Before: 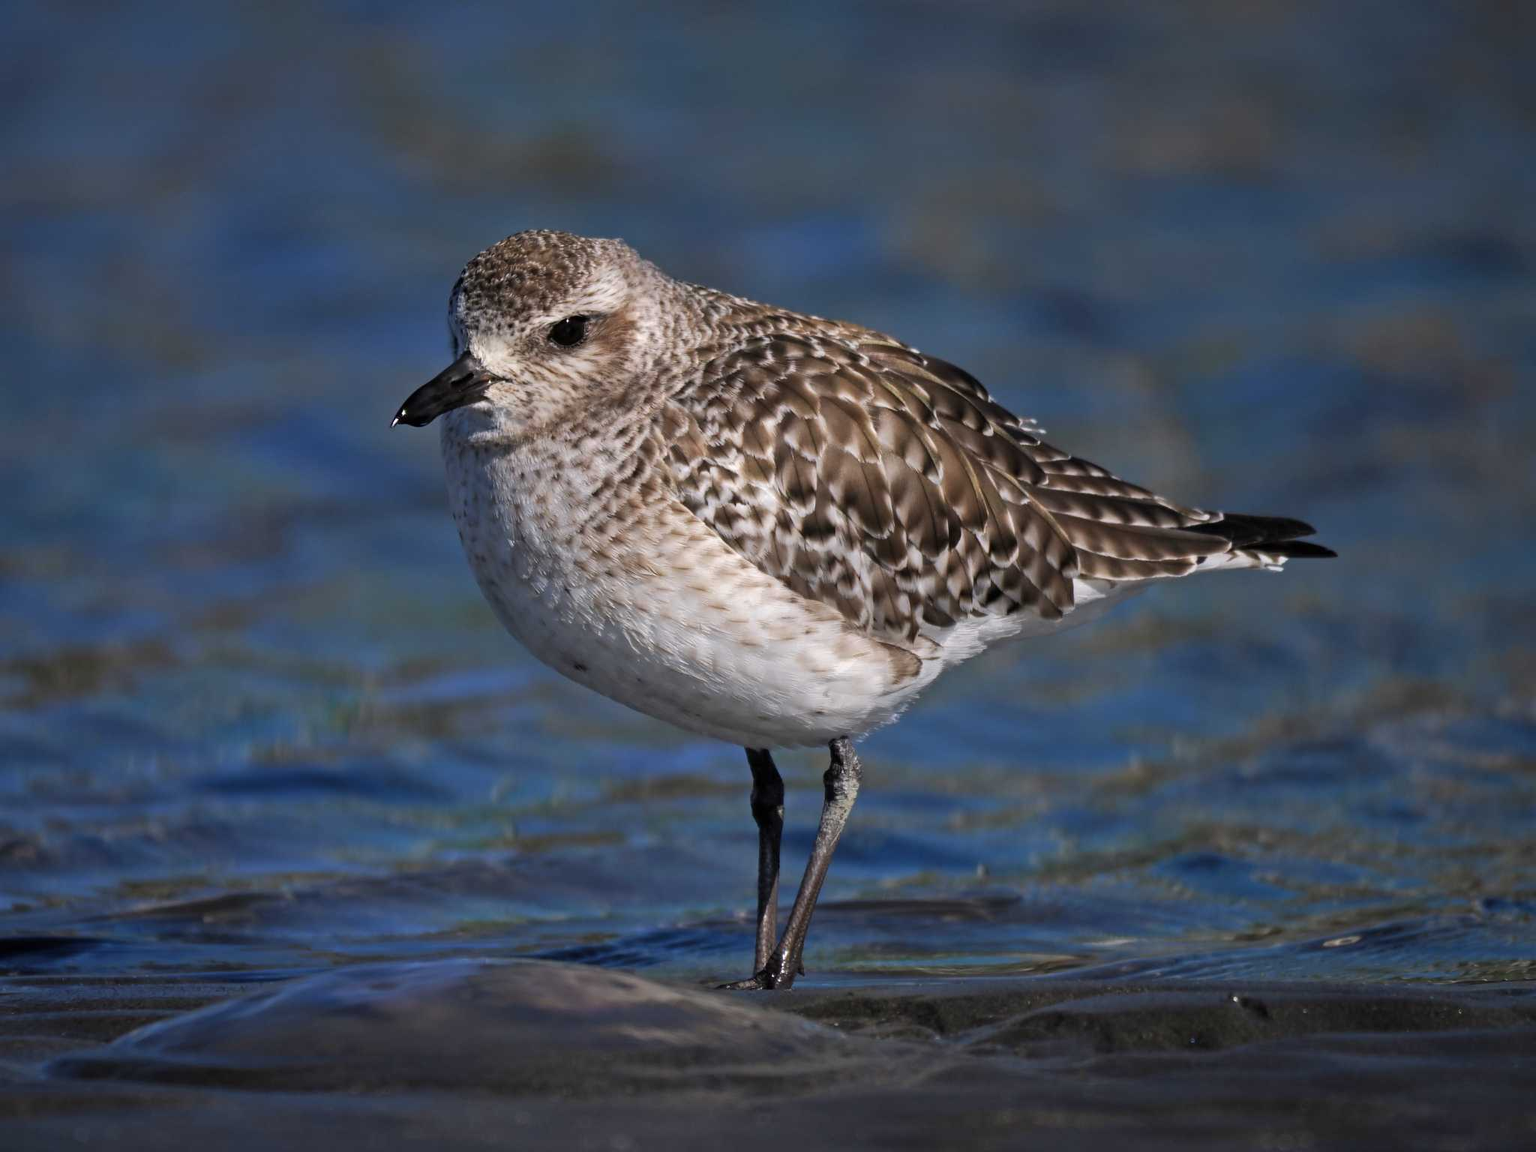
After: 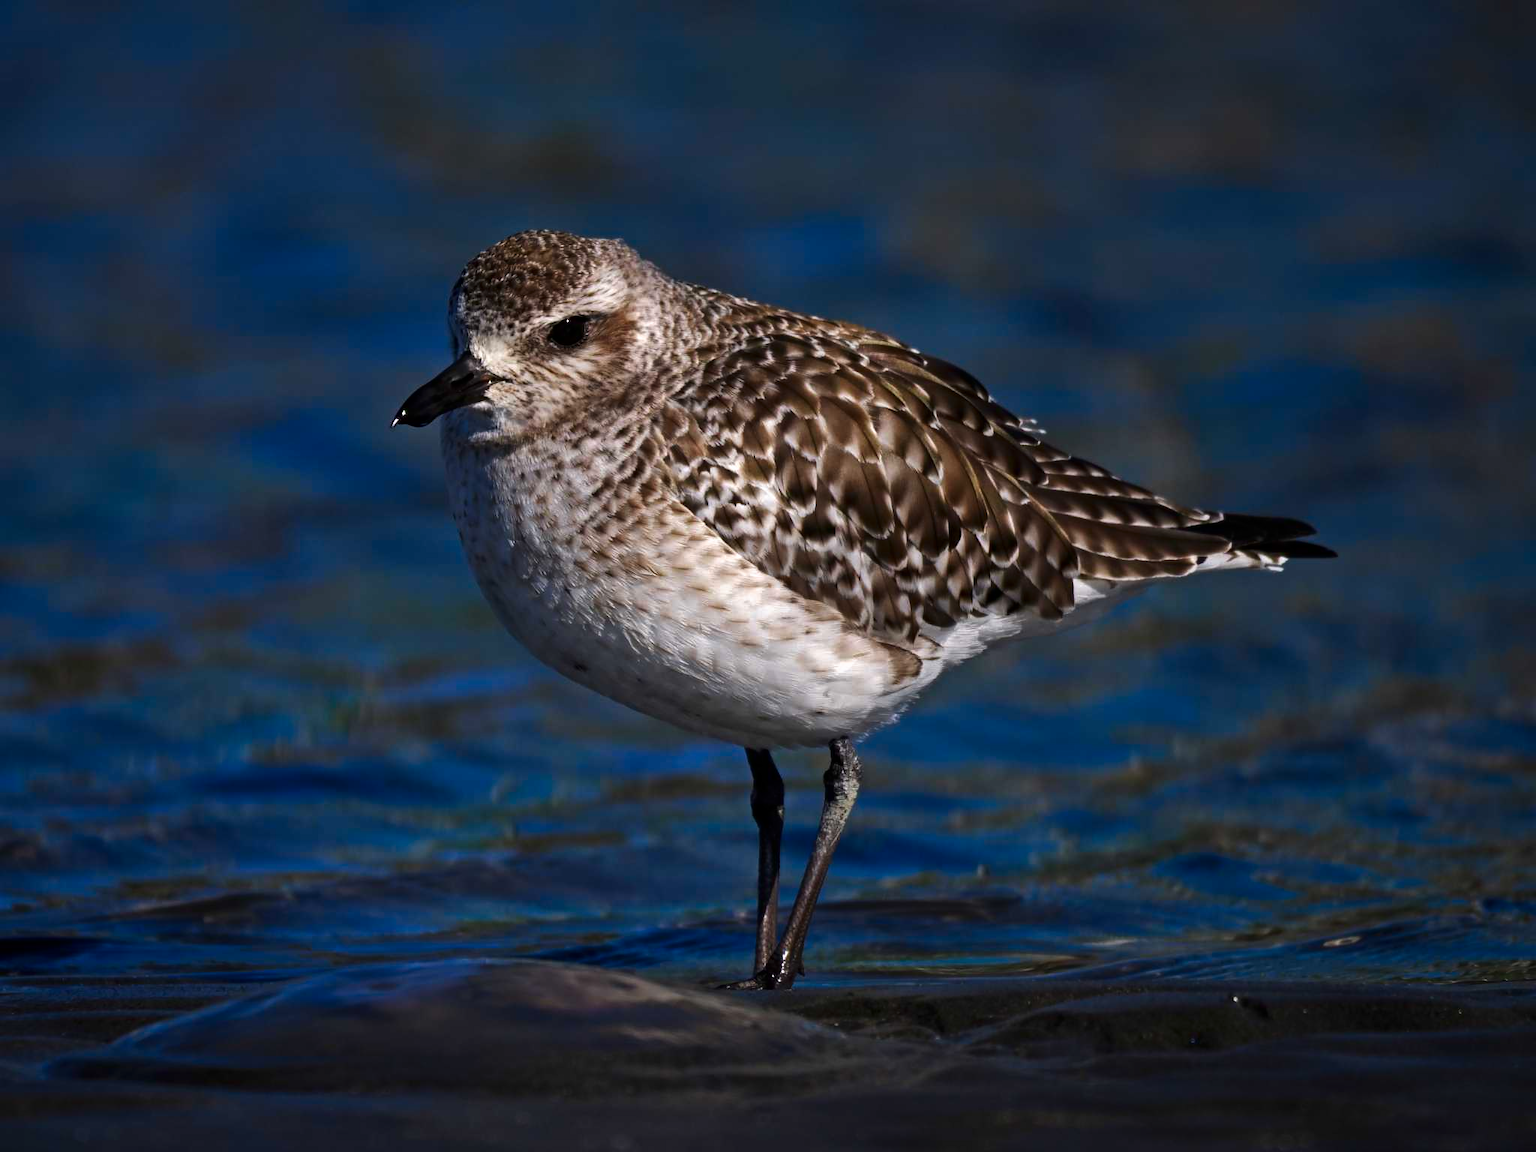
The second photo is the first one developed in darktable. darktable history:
contrast brightness saturation: brightness -0.2, saturation 0.08
tone curve: curves: ch0 [(0, 0) (0.003, 0.002) (0.011, 0.009) (0.025, 0.021) (0.044, 0.037) (0.069, 0.058) (0.1, 0.083) (0.136, 0.122) (0.177, 0.165) (0.224, 0.216) (0.277, 0.277) (0.335, 0.344) (0.399, 0.418) (0.468, 0.499) (0.543, 0.586) (0.623, 0.679) (0.709, 0.779) (0.801, 0.877) (0.898, 0.977) (1, 1)], preserve colors none
